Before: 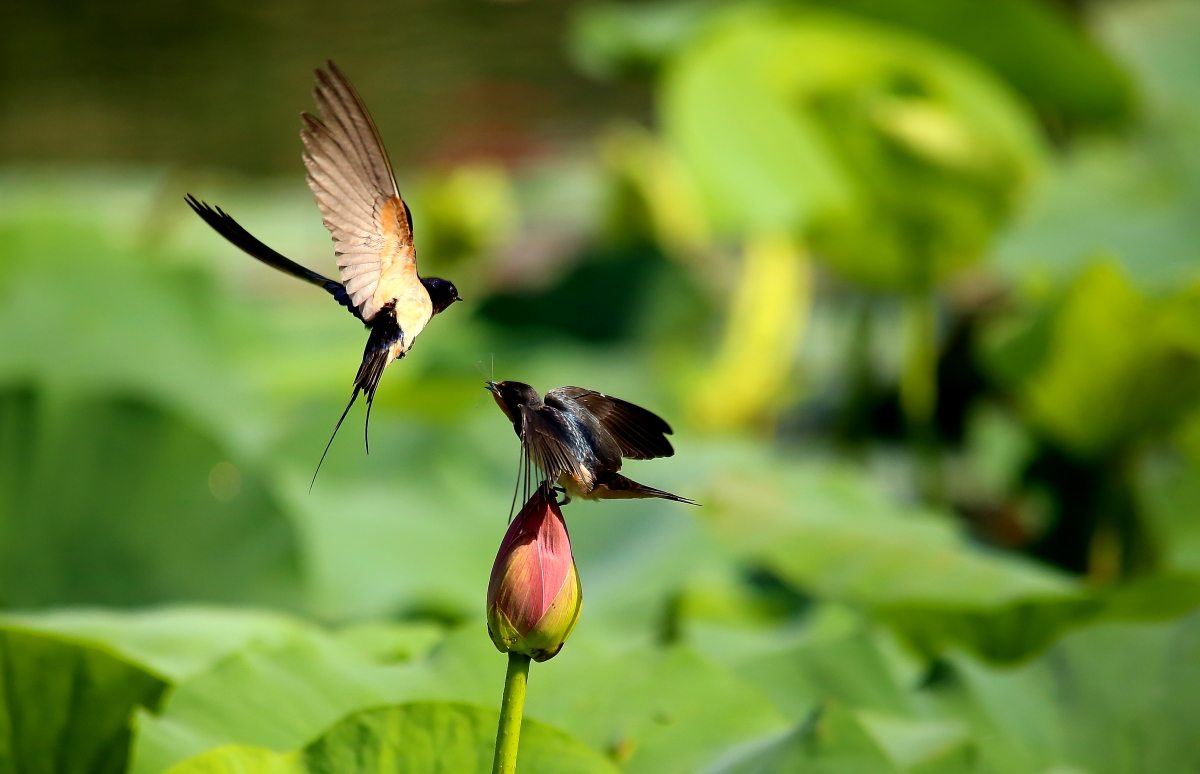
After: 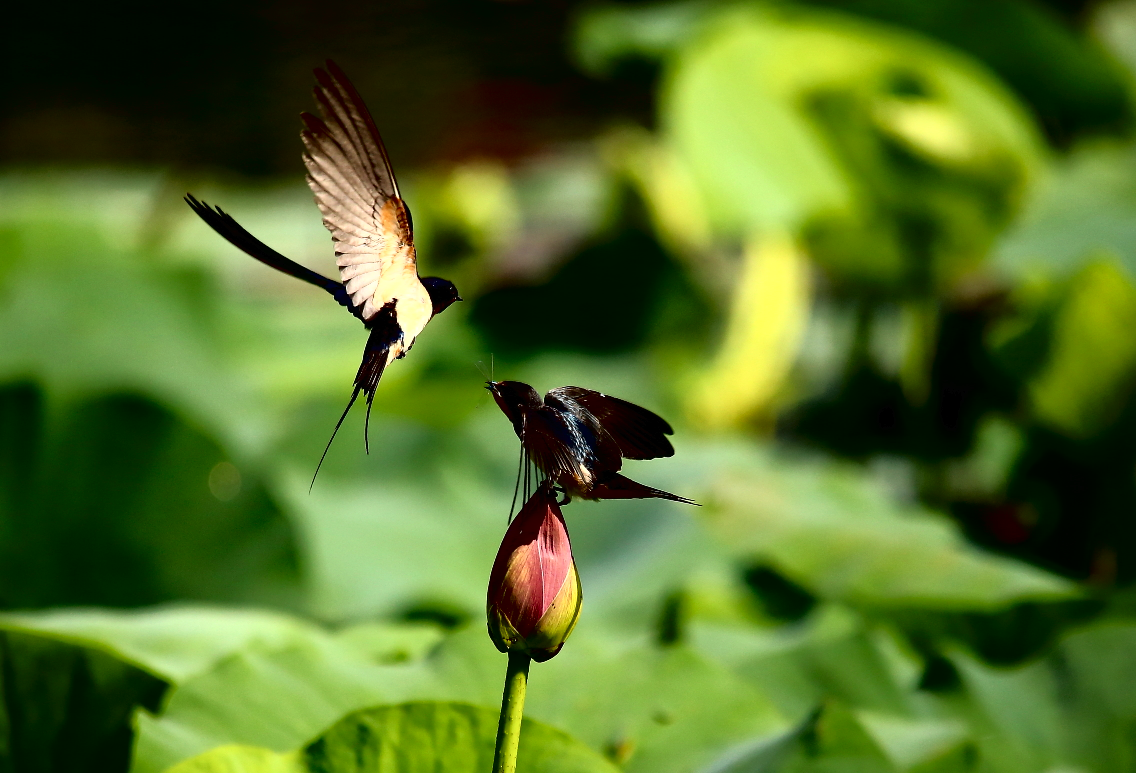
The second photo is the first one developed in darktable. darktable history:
crop and rotate: left 0%, right 5.299%
tone curve: curves: ch0 [(0, 0) (0.003, 0.008) (0.011, 0.008) (0.025, 0.008) (0.044, 0.008) (0.069, 0.006) (0.1, 0.006) (0.136, 0.006) (0.177, 0.008) (0.224, 0.012) (0.277, 0.026) (0.335, 0.083) (0.399, 0.165) (0.468, 0.292) (0.543, 0.416) (0.623, 0.535) (0.709, 0.692) (0.801, 0.853) (0.898, 0.981) (1, 1)], color space Lab, independent channels, preserve colors none
